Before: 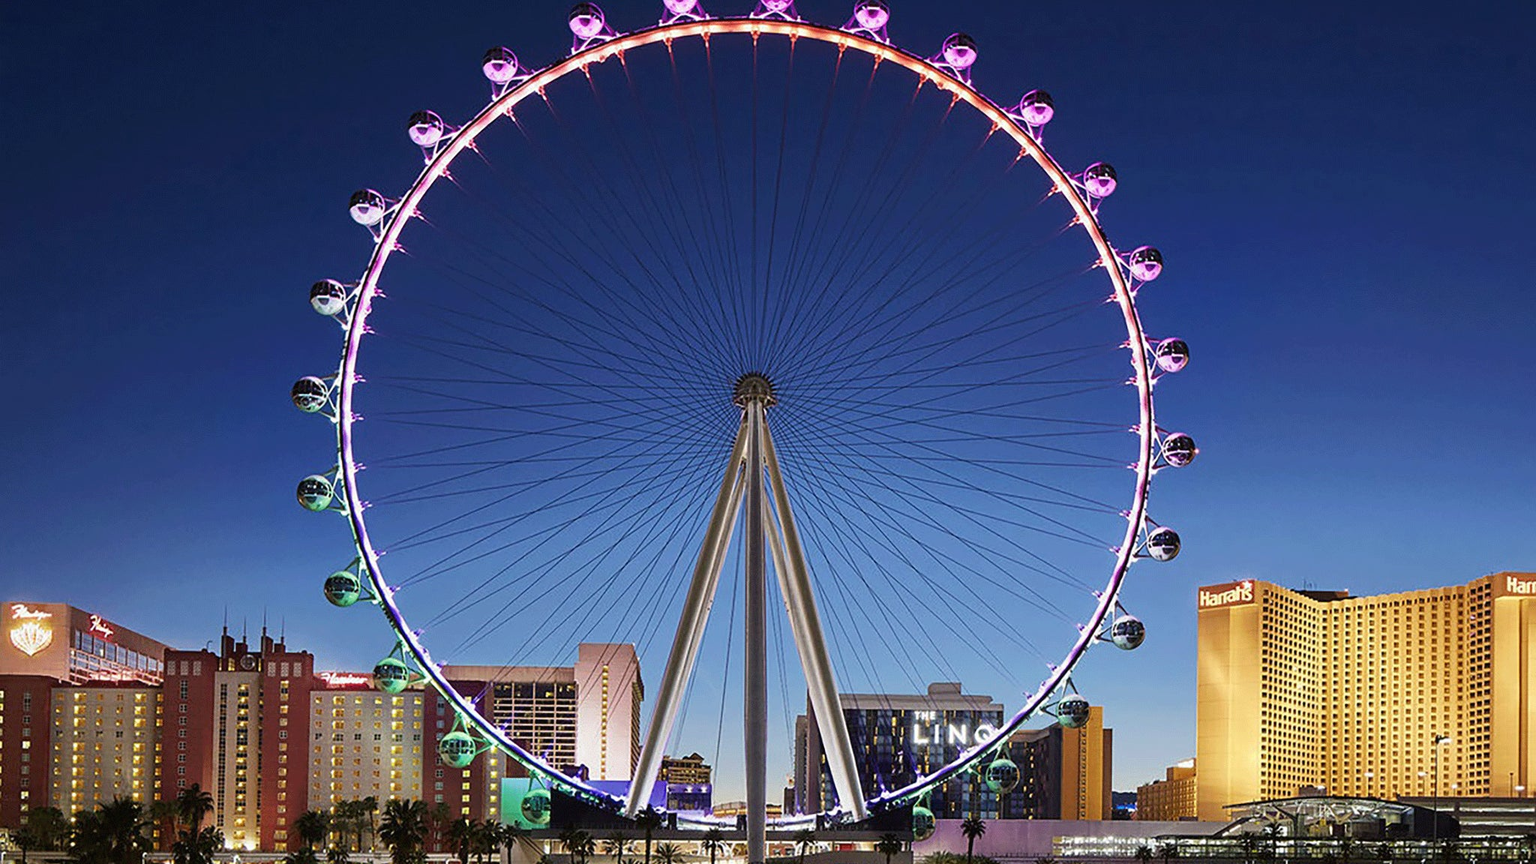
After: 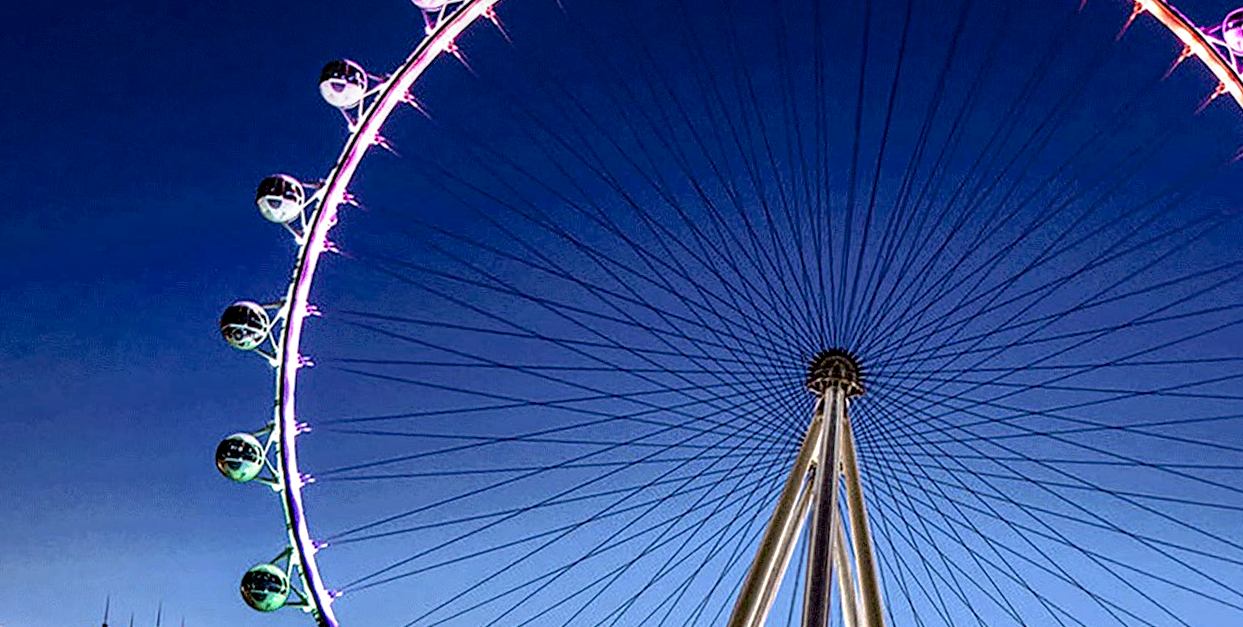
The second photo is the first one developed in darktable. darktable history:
tone curve: curves: ch0 [(0, 0) (0.105, 0.044) (0.195, 0.128) (0.283, 0.283) (0.384, 0.404) (0.485, 0.531) (0.638, 0.681) (0.795, 0.879) (1, 0.977)]; ch1 [(0, 0) (0.161, 0.092) (0.35, 0.33) (0.379, 0.401) (0.456, 0.469) (0.498, 0.503) (0.531, 0.537) (0.596, 0.621) (0.635, 0.671) (1, 1)]; ch2 [(0, 0) (0.371, 0.362) (0.437, 0.437) (0.483, 0.484) (0.53, 0.515) (0.56, 0.58) (0.622, 0.606) (1, 1)], preserve colors none
local contrast: highlights 22%, shadows 70%, detail 170%
crop and rotate: angle -5.11°, left 2.182%, top 6.927%, right 27.734%, bottom 30.185%
